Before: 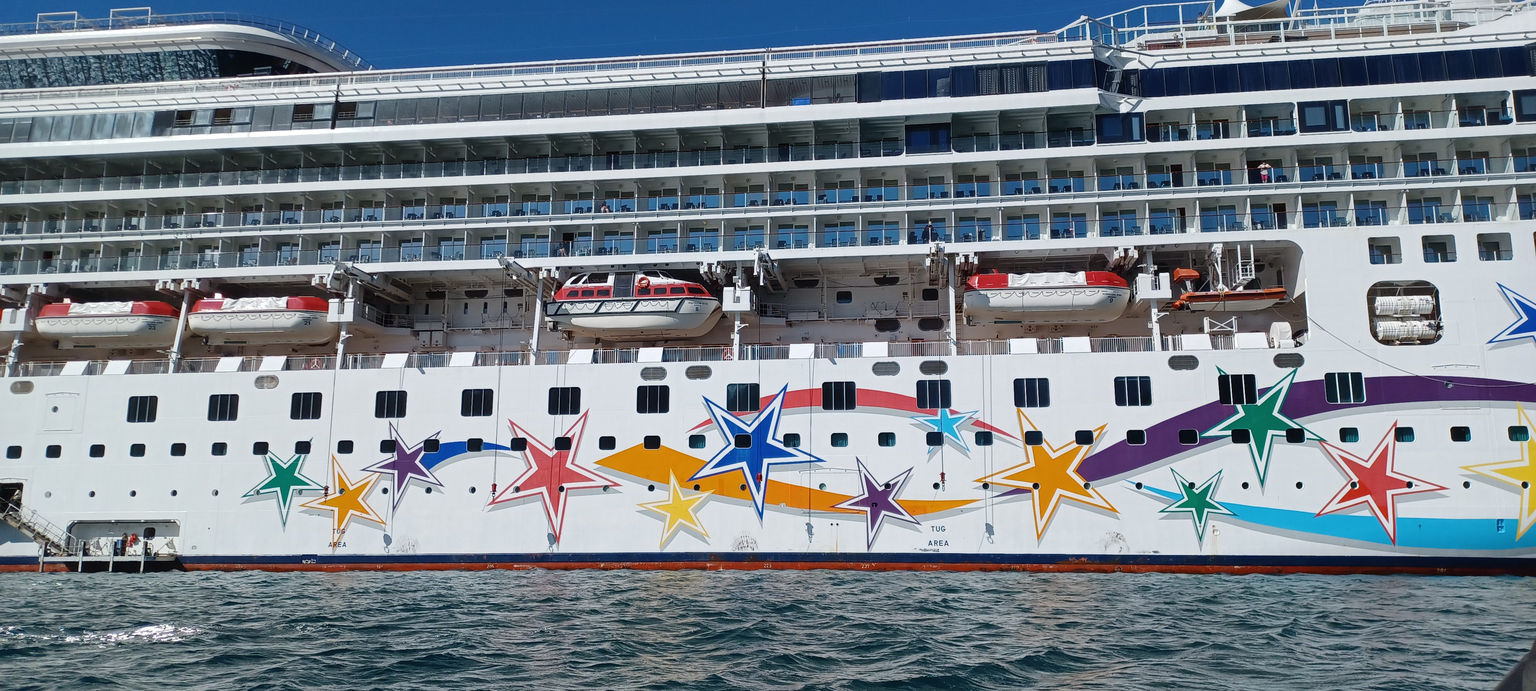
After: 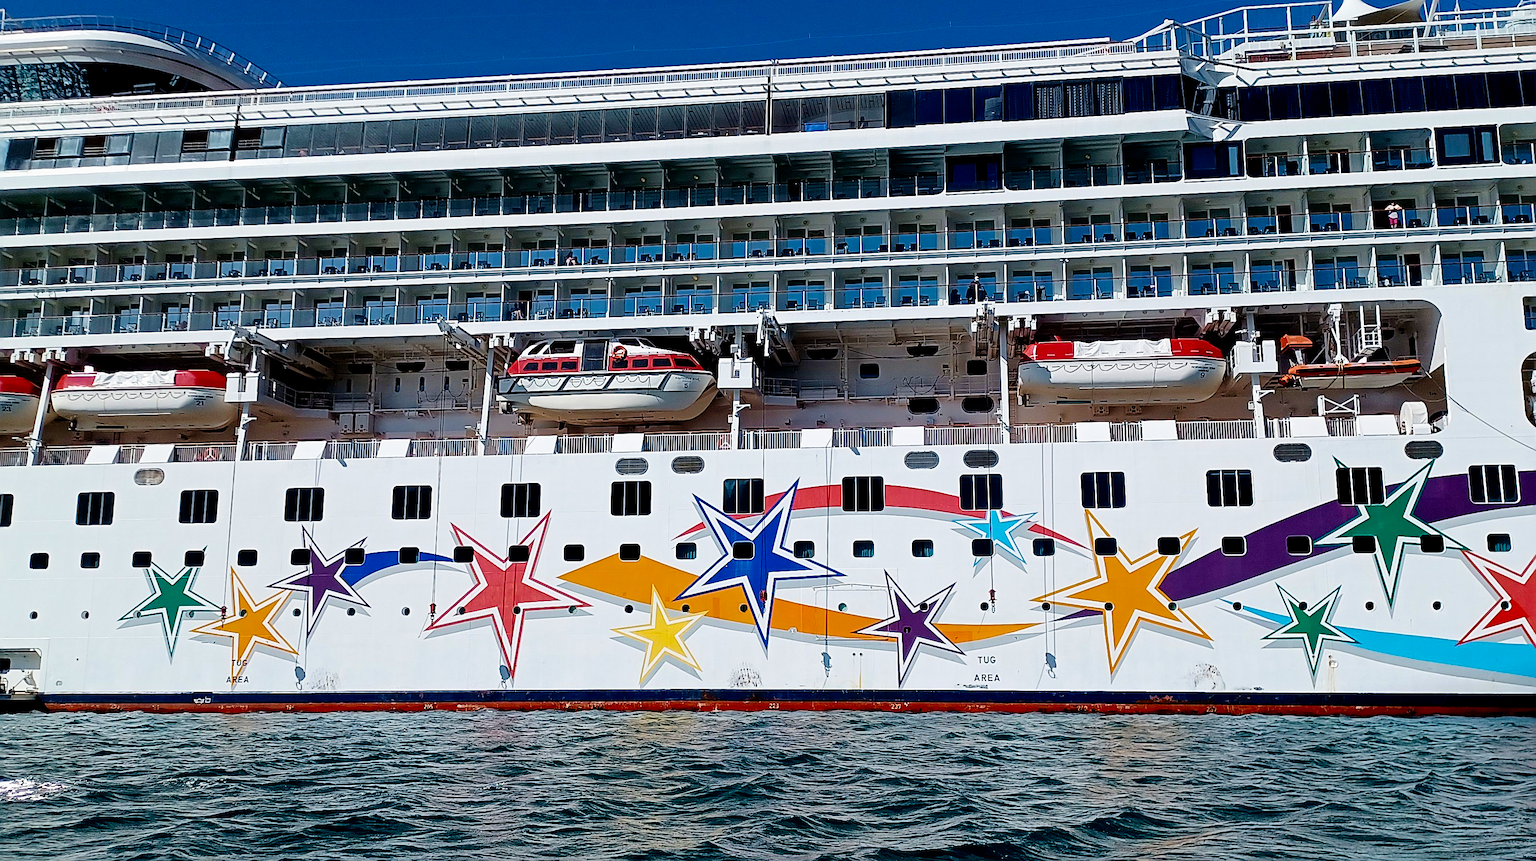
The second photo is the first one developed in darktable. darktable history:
velvia: strength 40%
sharpen: radius 2.543, amount 0.636
filmic rgb: black relative exposure -6.3 EV, white relative exposure 2.8 EV, threshold 3 EV, target black luminance 0%, hardness 4.6, latitude 67.35%, contrast 1.292, shadows ↔ highlights balance -3.5%, preserve chrominance no, color science v4 (2020), contrast in shadows soft, enable highlight reconstruction true
exposure: black level correction 0.001, compensate highlight preservation false
crop and rotate: left 9.597%, right 10.195%
